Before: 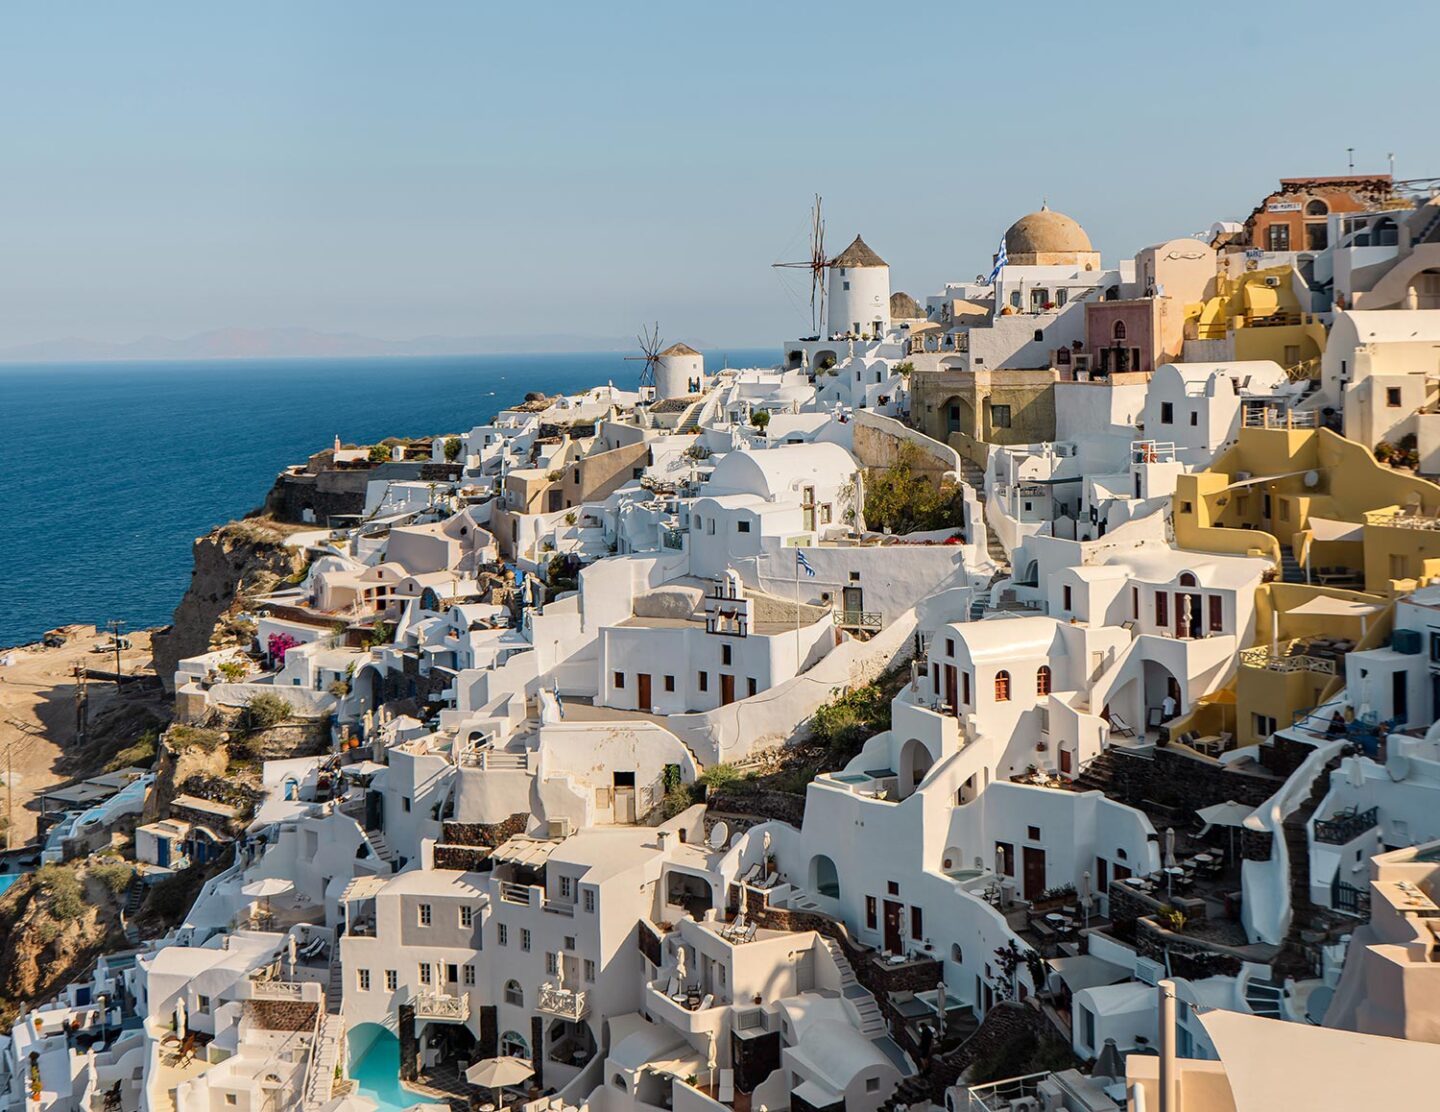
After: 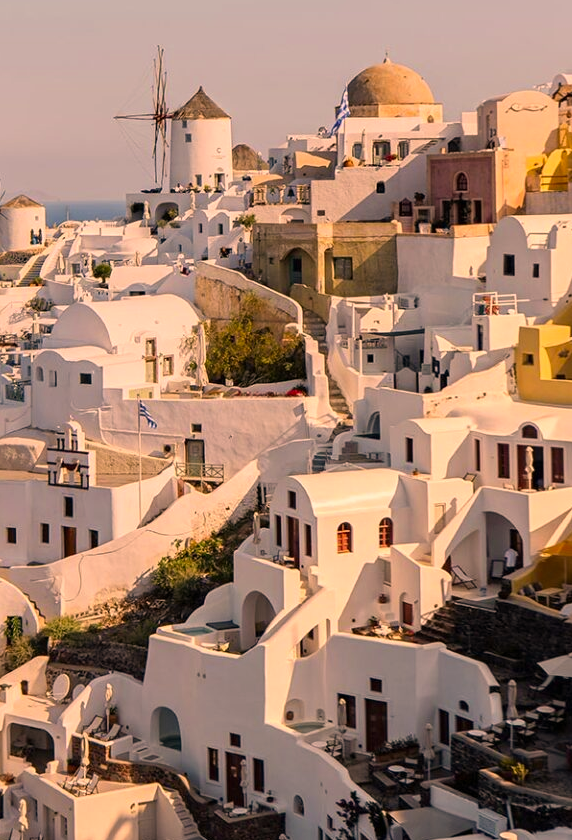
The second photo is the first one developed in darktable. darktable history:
color correction: highlights a* 21.88, highlights b* 22.25
crop: left 45.721%, top 13.393%, right 14.118%, bottom 10.01%
